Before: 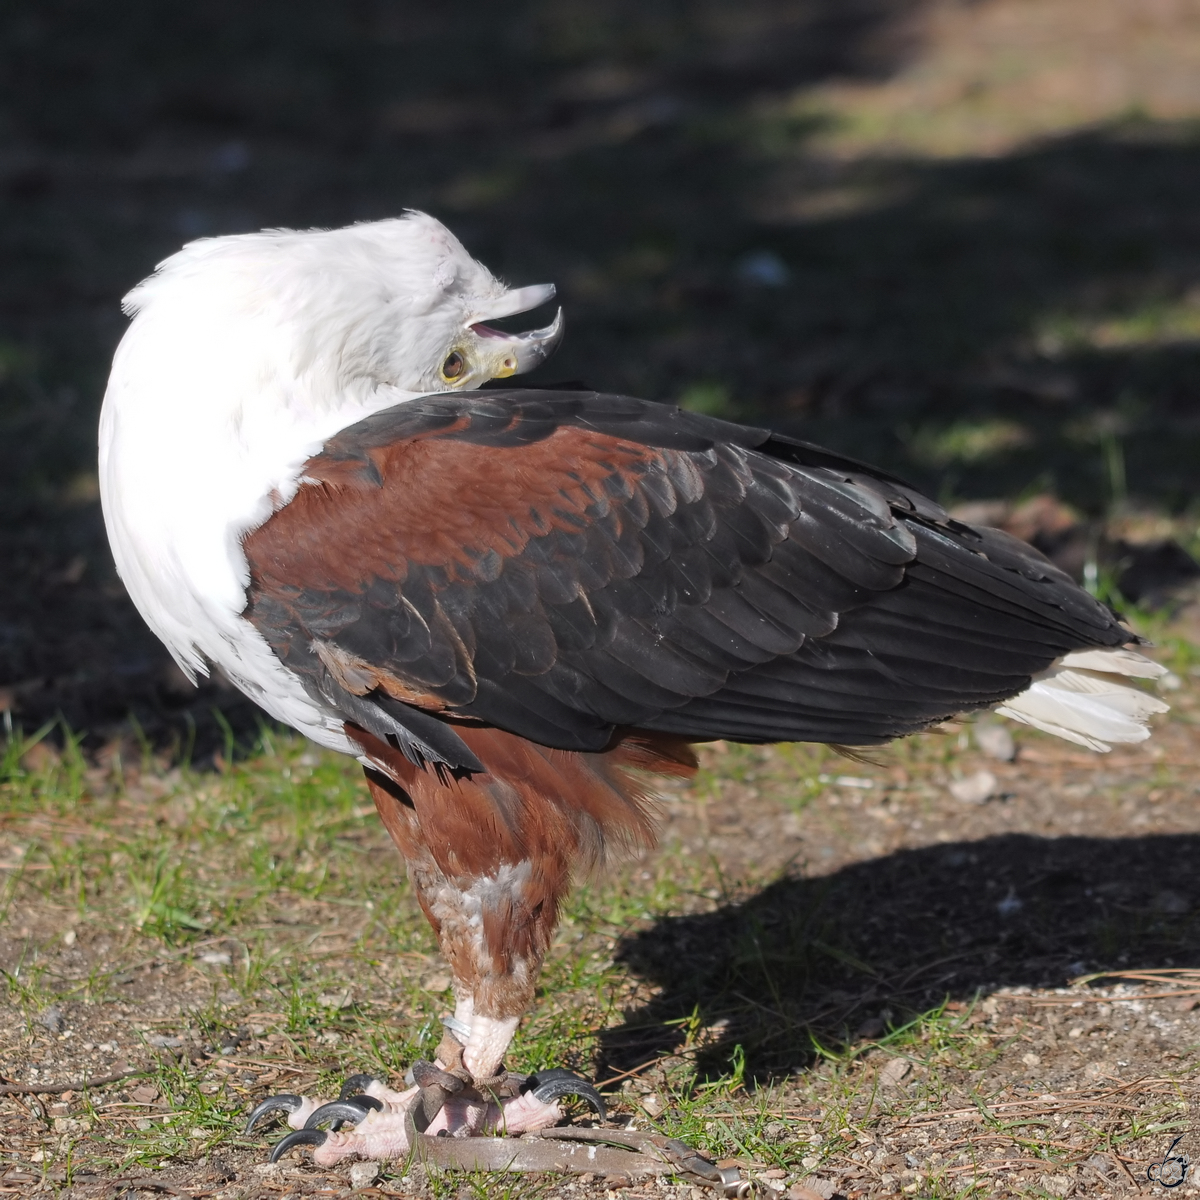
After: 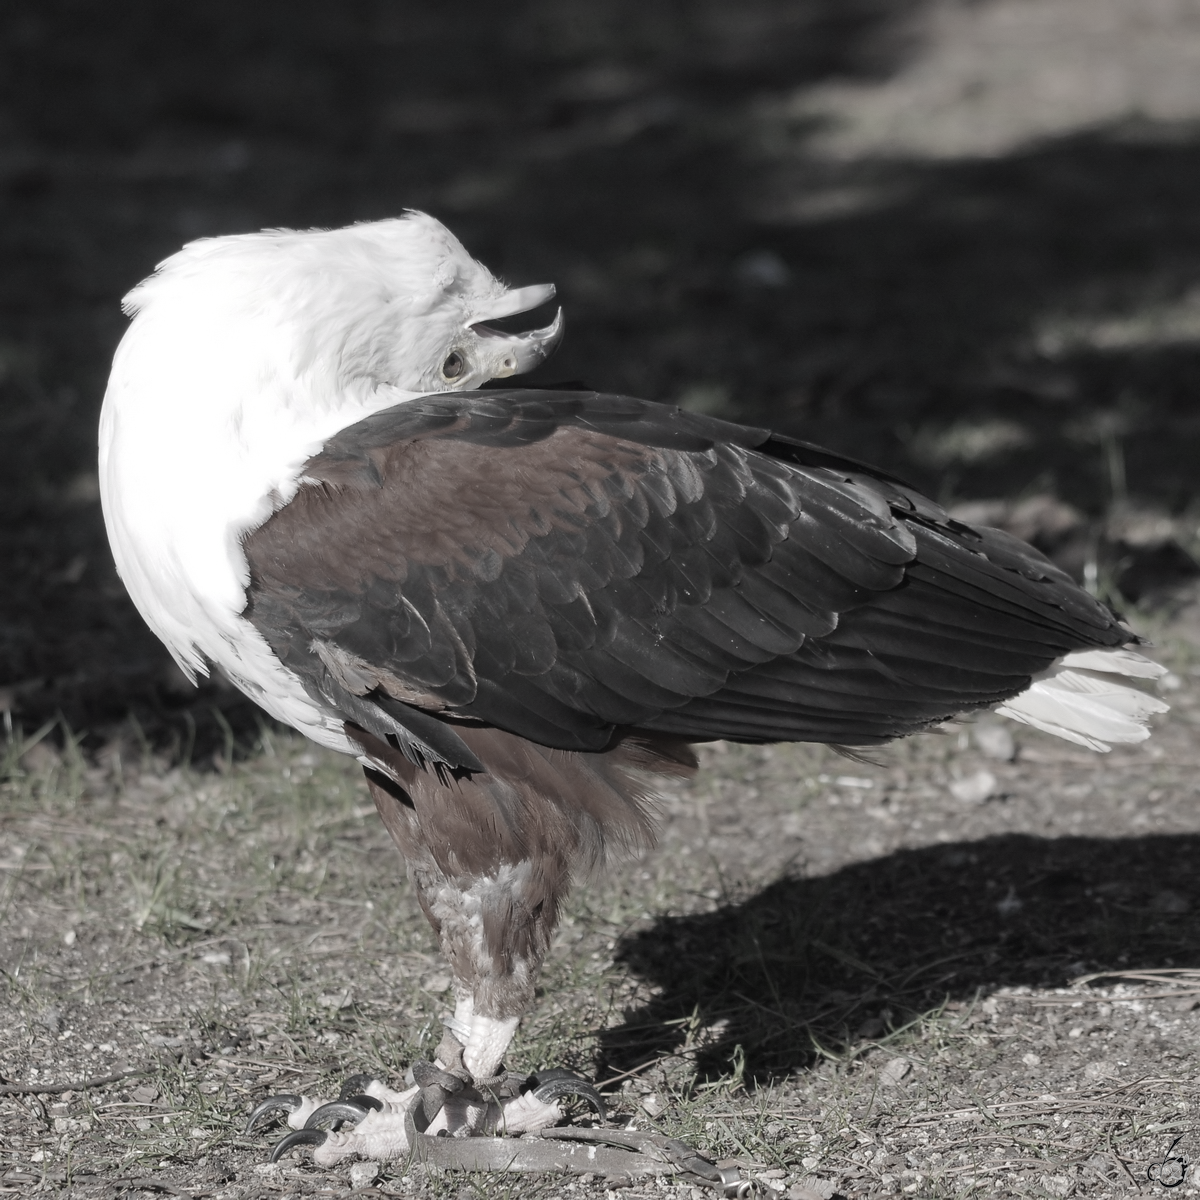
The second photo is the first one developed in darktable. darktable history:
color correction: highlights b* 0.045, saturation 0.2
